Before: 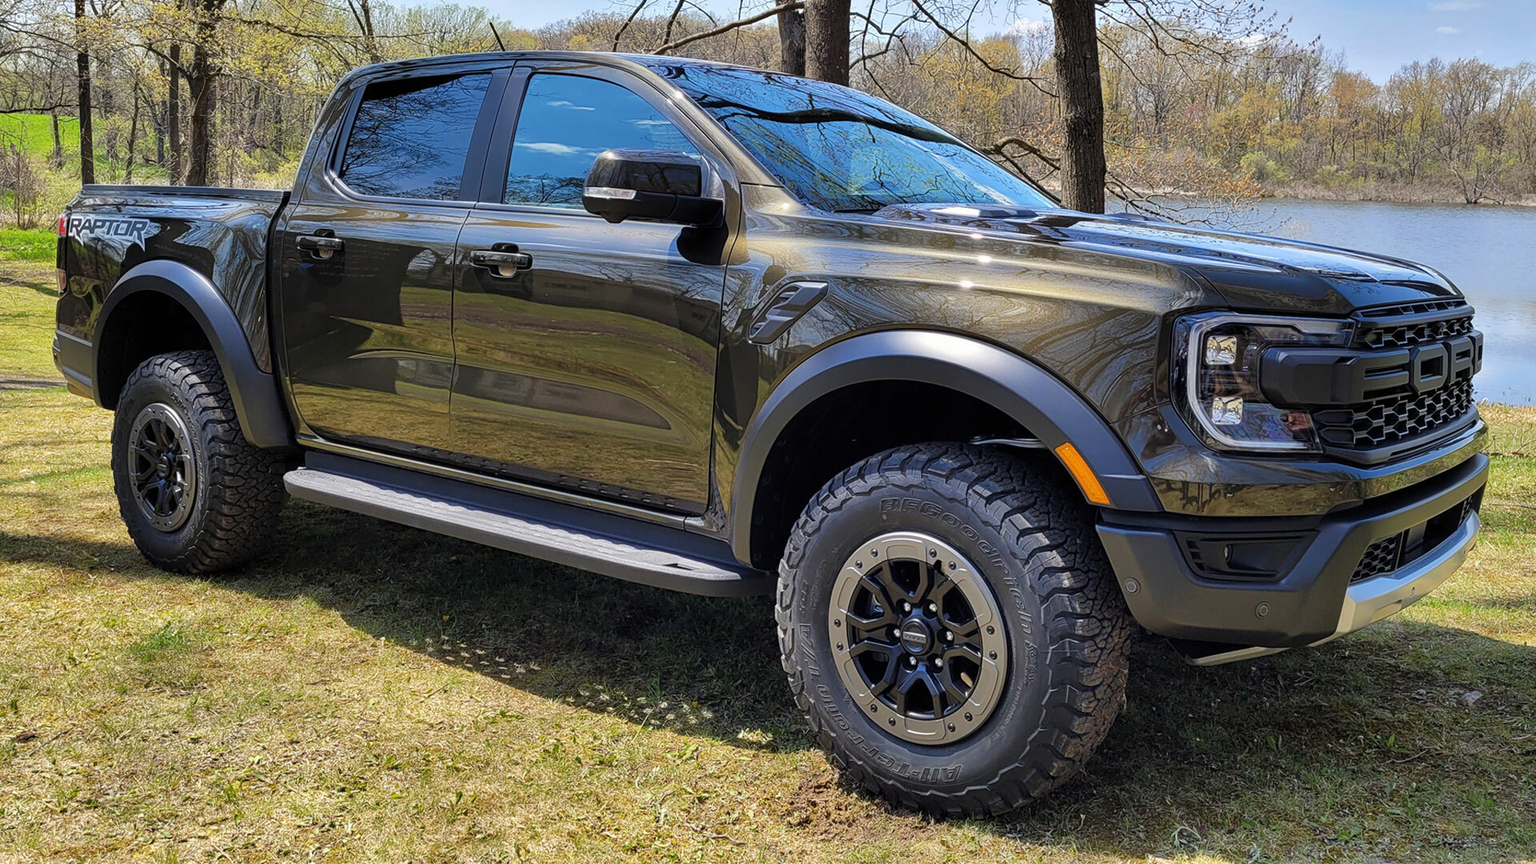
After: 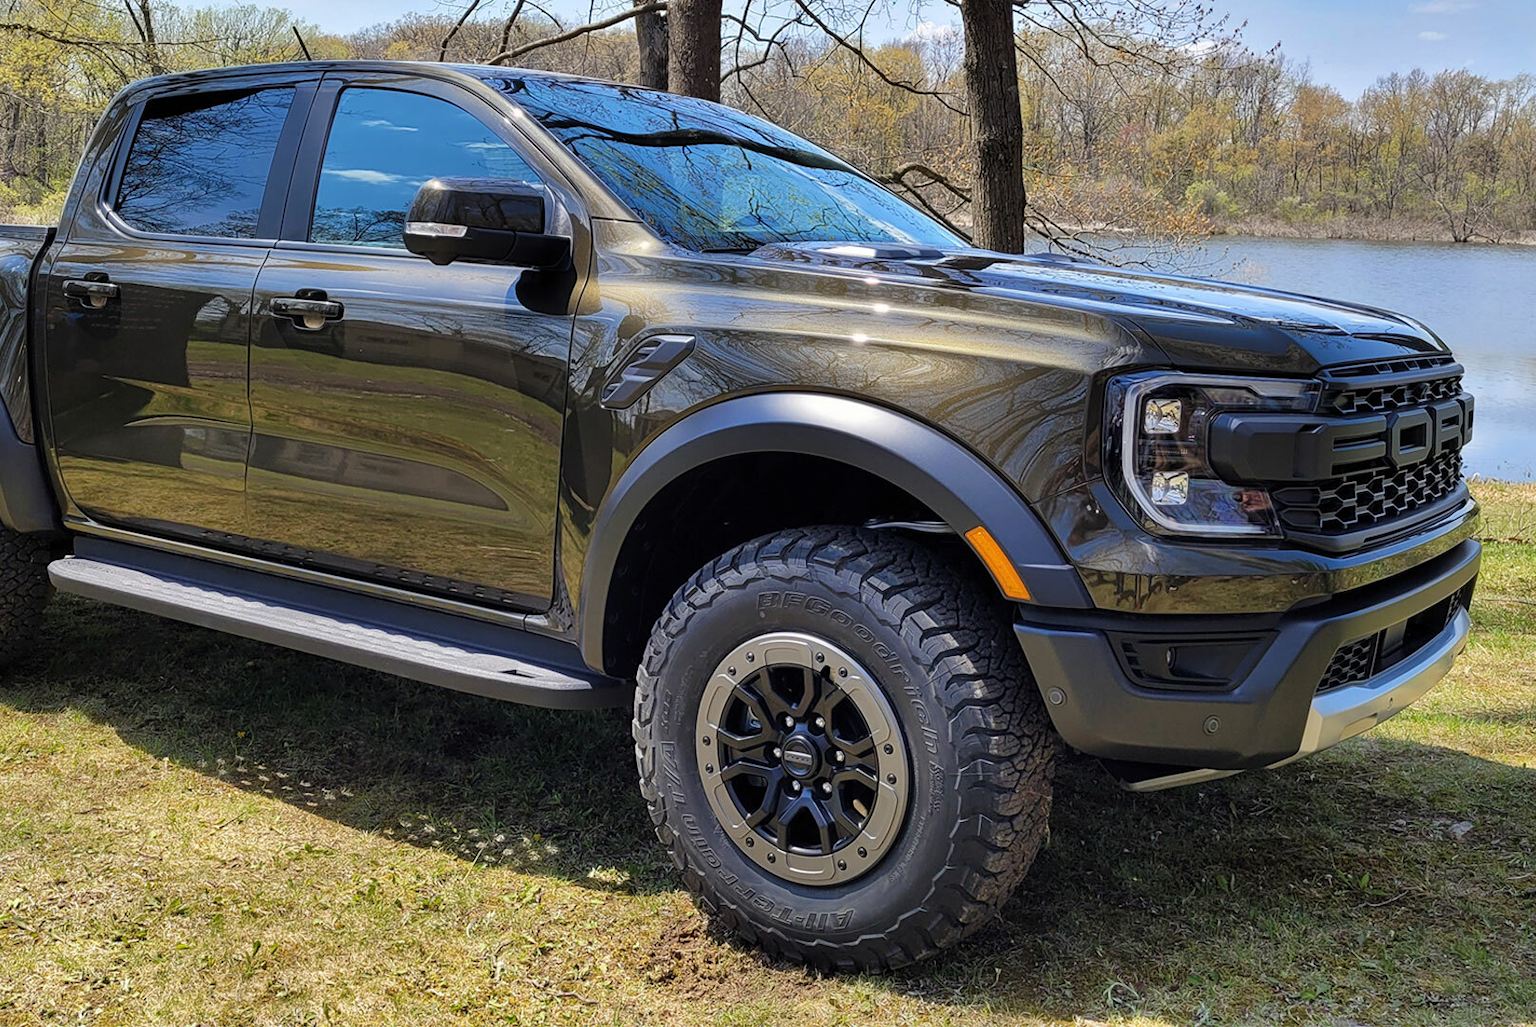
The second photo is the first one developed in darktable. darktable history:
crop: left 15.85%
